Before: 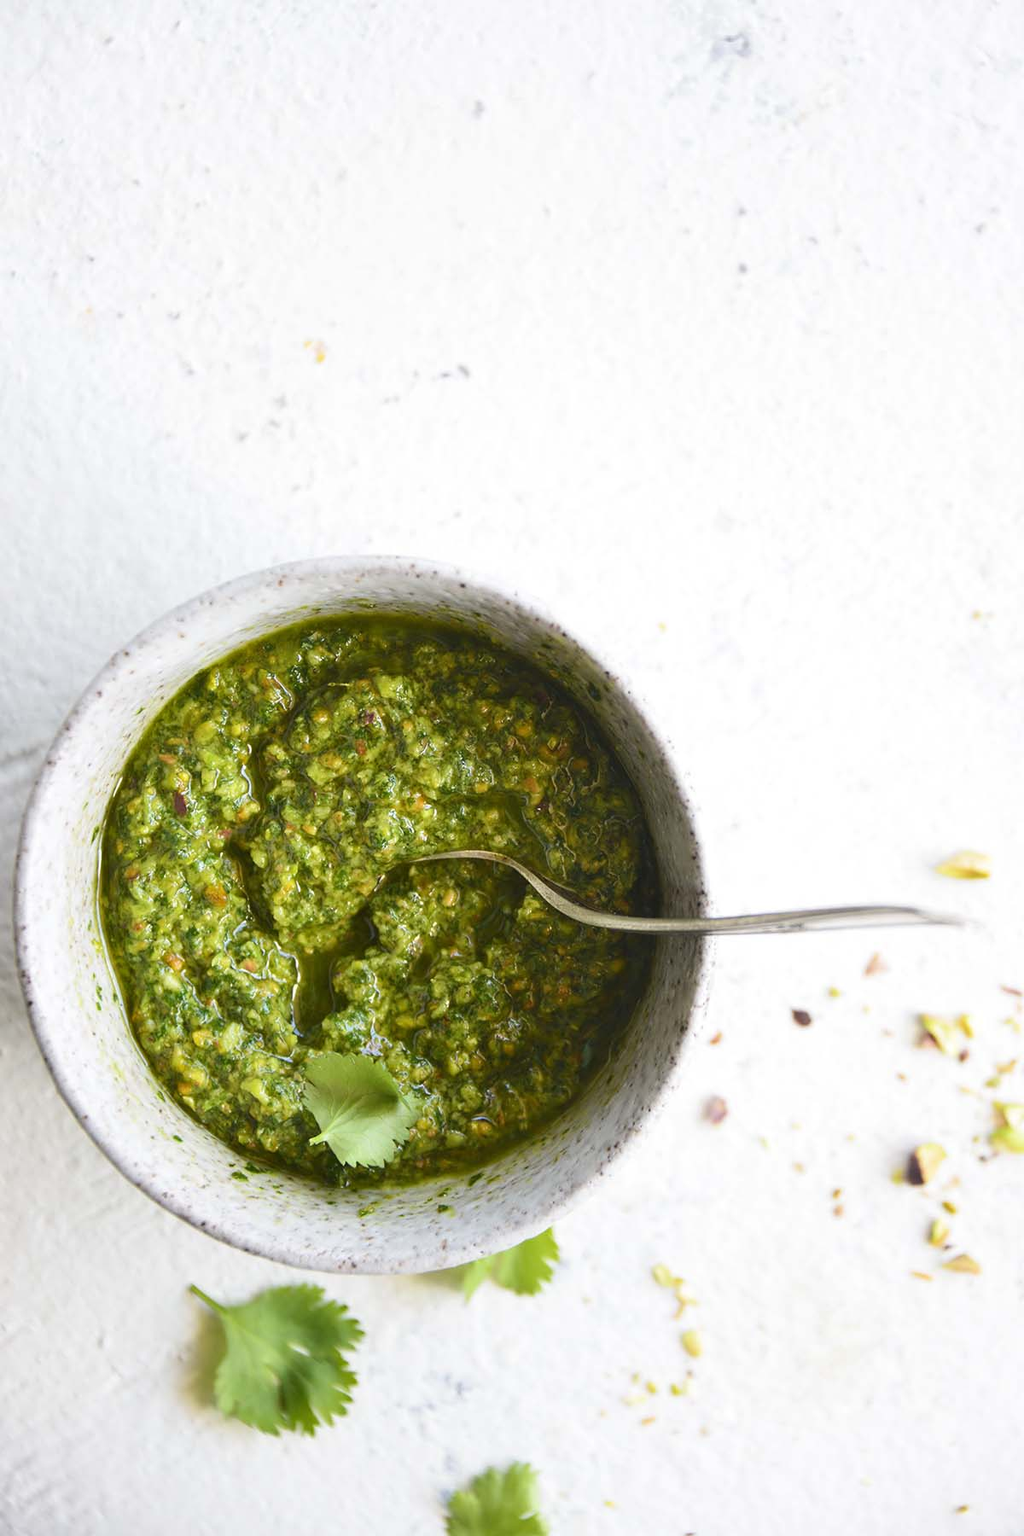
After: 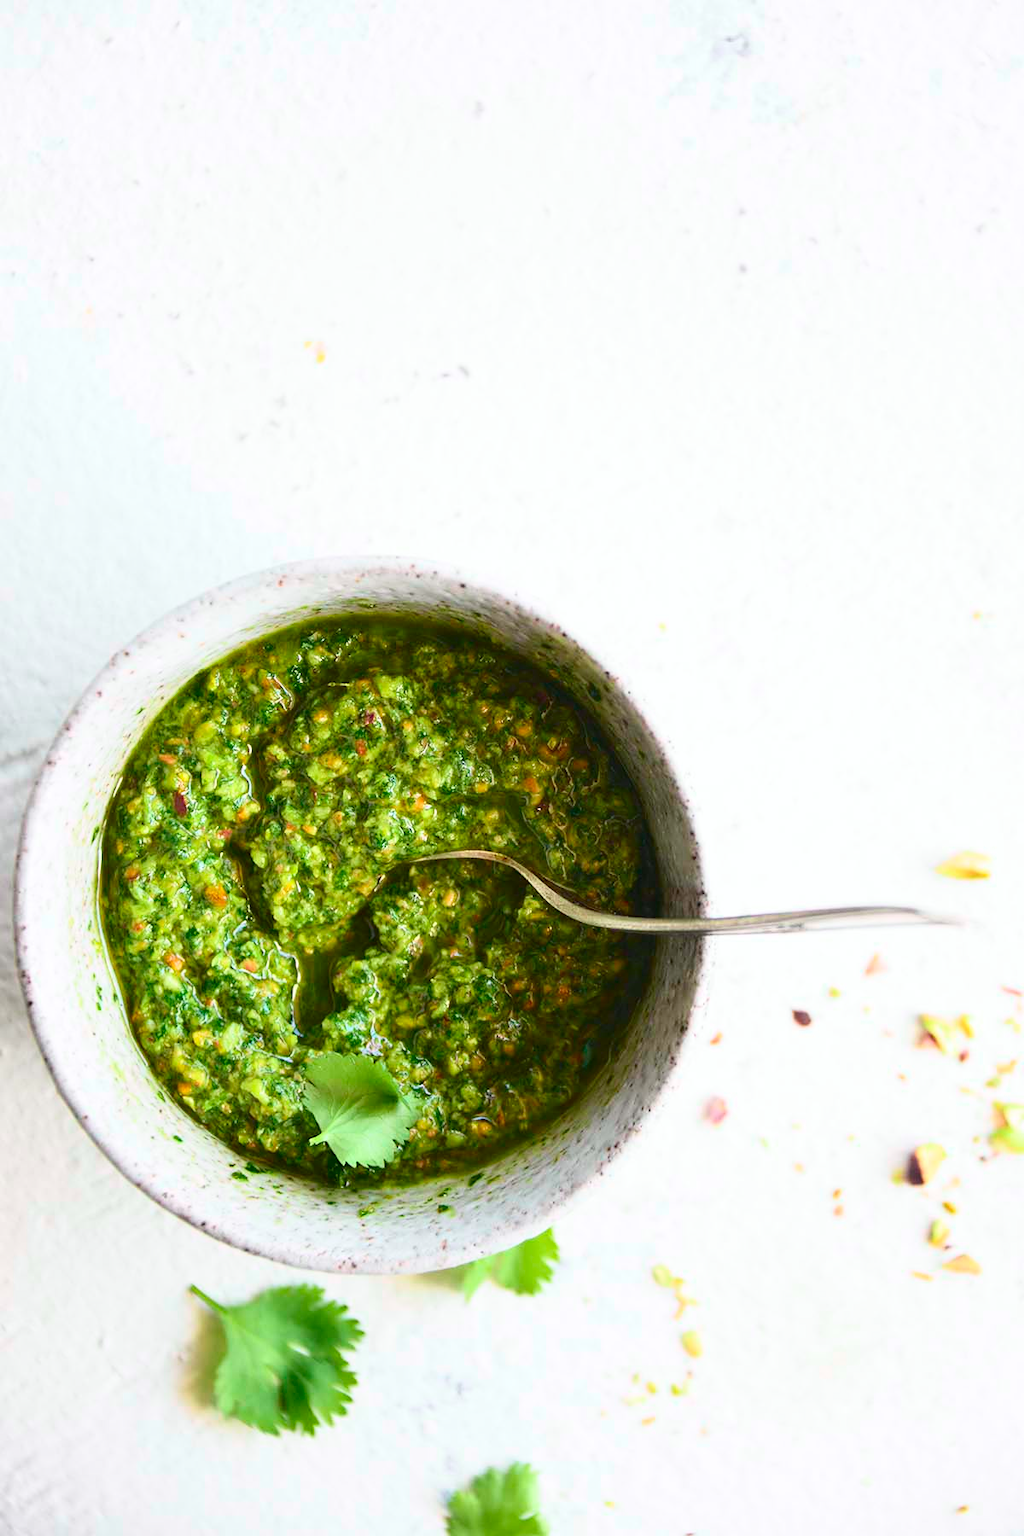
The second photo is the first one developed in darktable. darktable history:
tone curve: curves: ch0 [(0, 0.01) (0.037, 0.032) (0.131, 0.108) (0.275, 0.258) (0.483, 0.512) (0.61, 0.661) (0.696, 0.76) (0.792, 0.867) (0.911, 0.955) (0.997, 0.995)]; ch1 [(0, 0) (0.308, 0.268) (0.425, 0.383) (0.503, 0.502) (0.529, 0.543) (0.706, 0.754) (0.869, 0.907) (1, 1)]; ch2 [(0, 0) (0.228, 0.196) (0.336, 0.315) (0.399, 0.403) (0.485, 0.487) (0.502, 0.502) (0.525, 0.523) (0.545, 0.552) (0.587, 0.61) (0.636, 0.654) (0.711, 0.729) (0.855, 0.87) (0.998, 0.977)], color space Lab, independent channels, preserve colors none
tone equalizer: edges refinement/feathering 500, mask exposure compensation -1.57 EV, preserve details no
